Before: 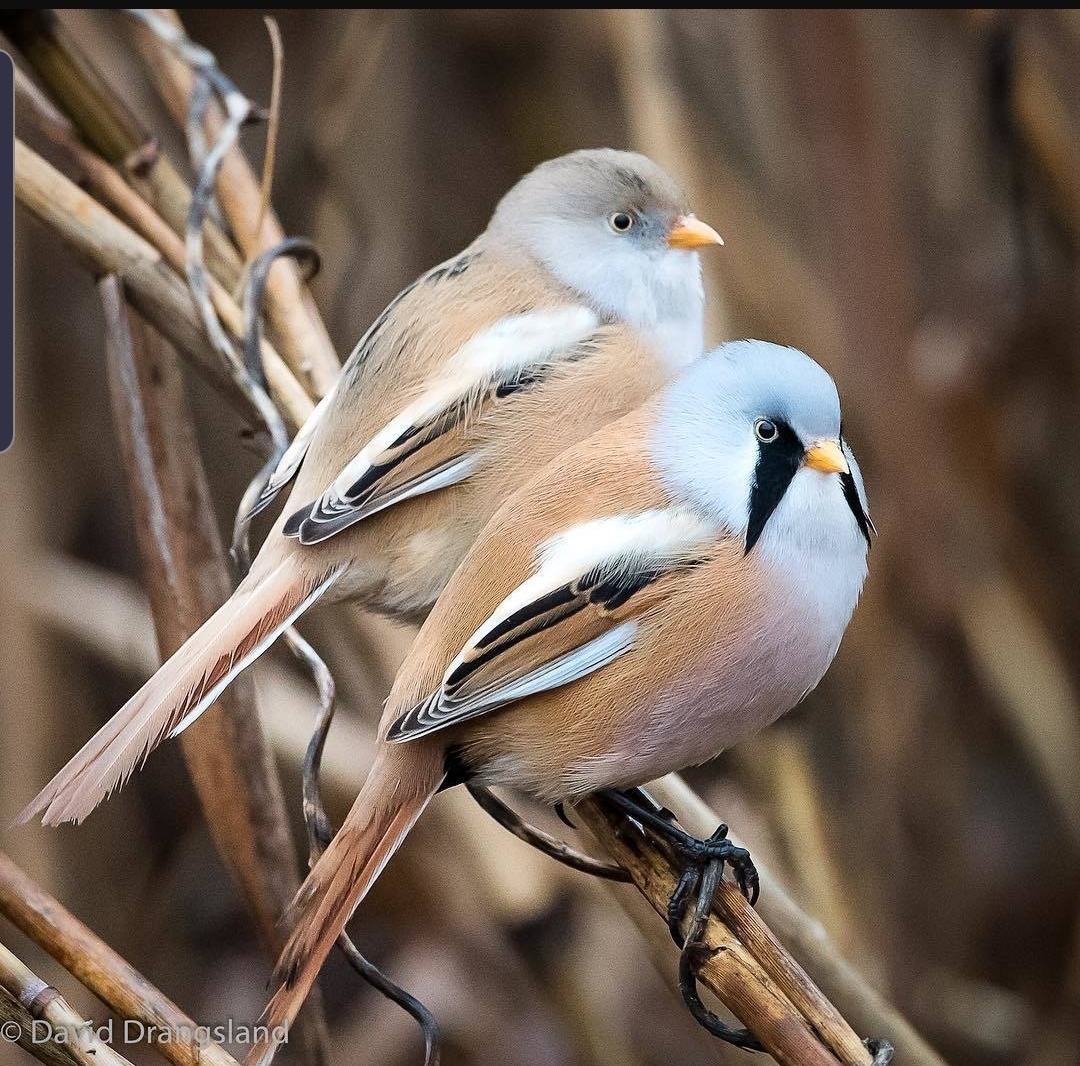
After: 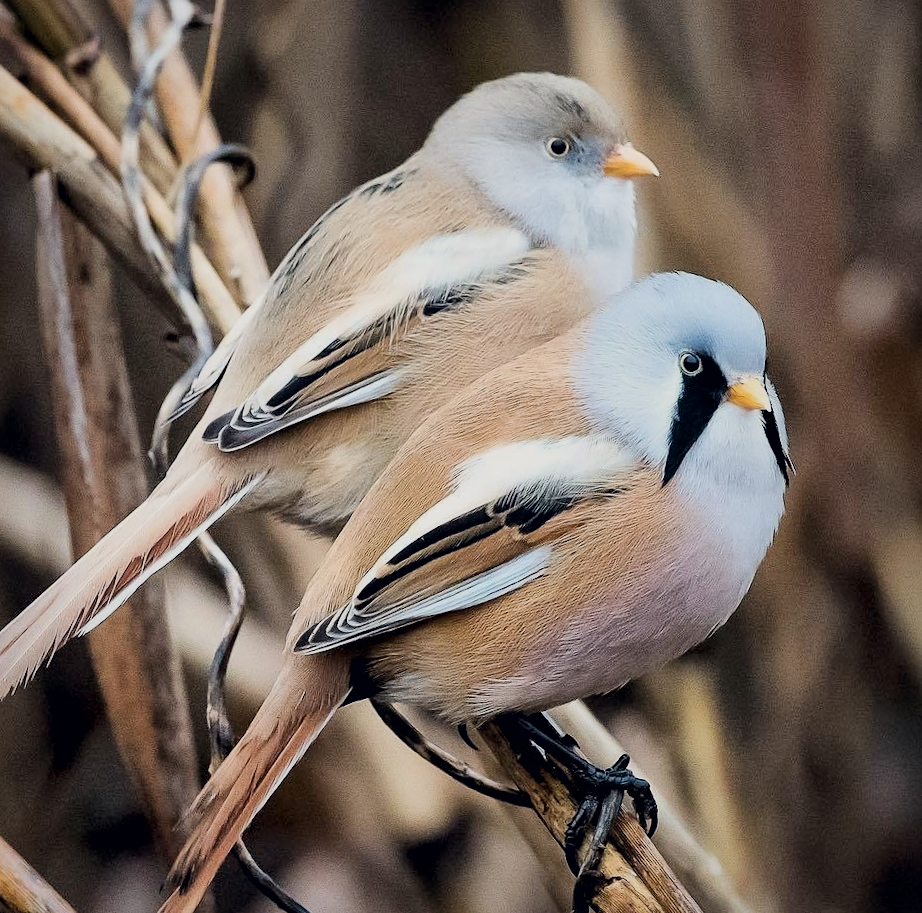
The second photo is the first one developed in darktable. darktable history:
filmic rgb: black relative exposure -7.65 EV, white relative exposure 4.56 EV, hardness 3.61, contrast 1.049
color correction: highlights a* 0.276, highlights b* 2.67, shadows a* -0.82, shadows b* -4.05
crop and rotate: angle -3.28°, left 5.115%, top 5.165%, right 4.63%, bottom 4.353%
local contrast: mode bilateral grid, contrast 20, coarseness 49, detail 150%, midtone range 0.2
